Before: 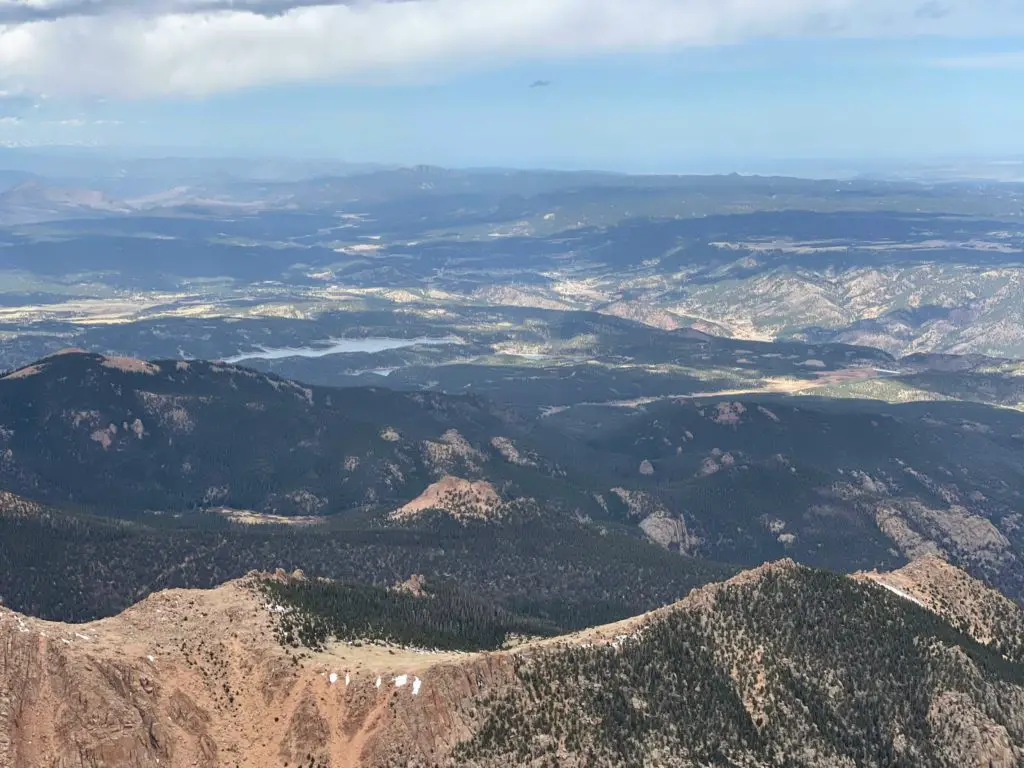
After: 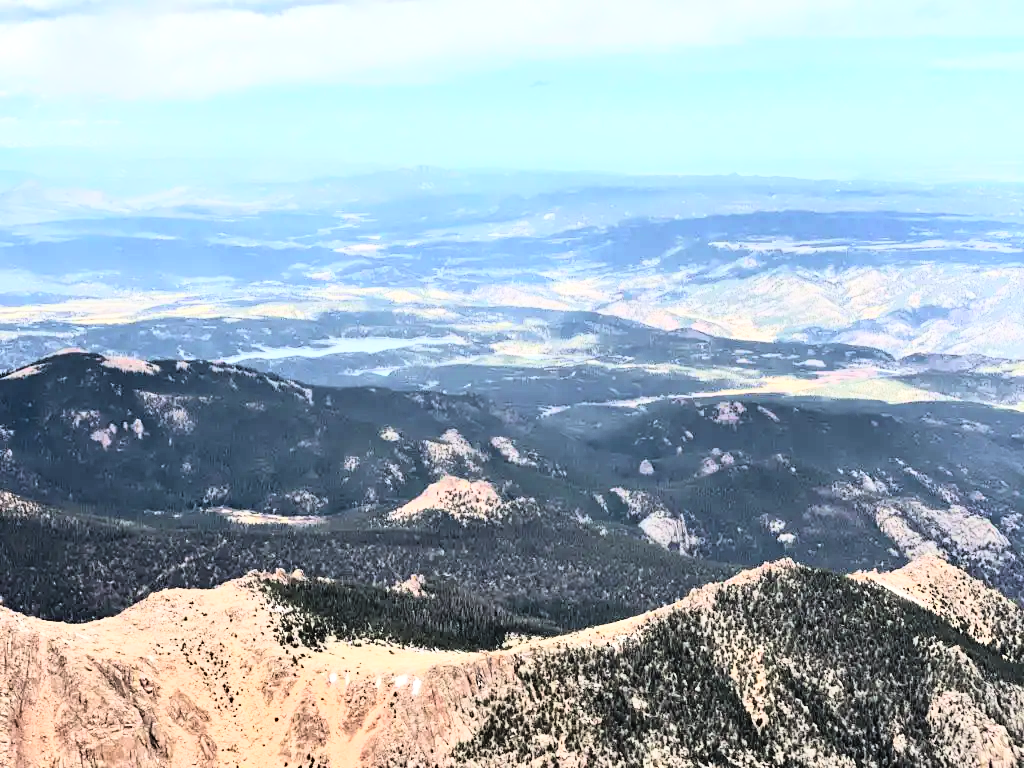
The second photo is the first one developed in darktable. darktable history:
rgb curve: curves: ch0 [(0, 0) (0.21, 0.15) (0.24, 0.21) (0.5, 0.75) (0.75, 0.96) (0.89, 0.99) (1, 1)]; ch1 [(0, 0.02) (0.21, 0.13) (0.25, 0.2) (0.5, 0.67) (0.75, 0.9) (0.89, 0.97) (1, 1)]; ch2 [(0, 0.02) (0.21, 0.13) (0.25, 0.2) (0.5, 0.67) (0.75, 0.9) (0.89, 0.97) (1, 1)], compensate middle gray true
contrast equalizer: y [[0.524, 0.538, 0.547, 0.548, 0.538, 0.524], [0.5 ×6], [0.5 ×6], [0 ×6], [0 ×6]]
